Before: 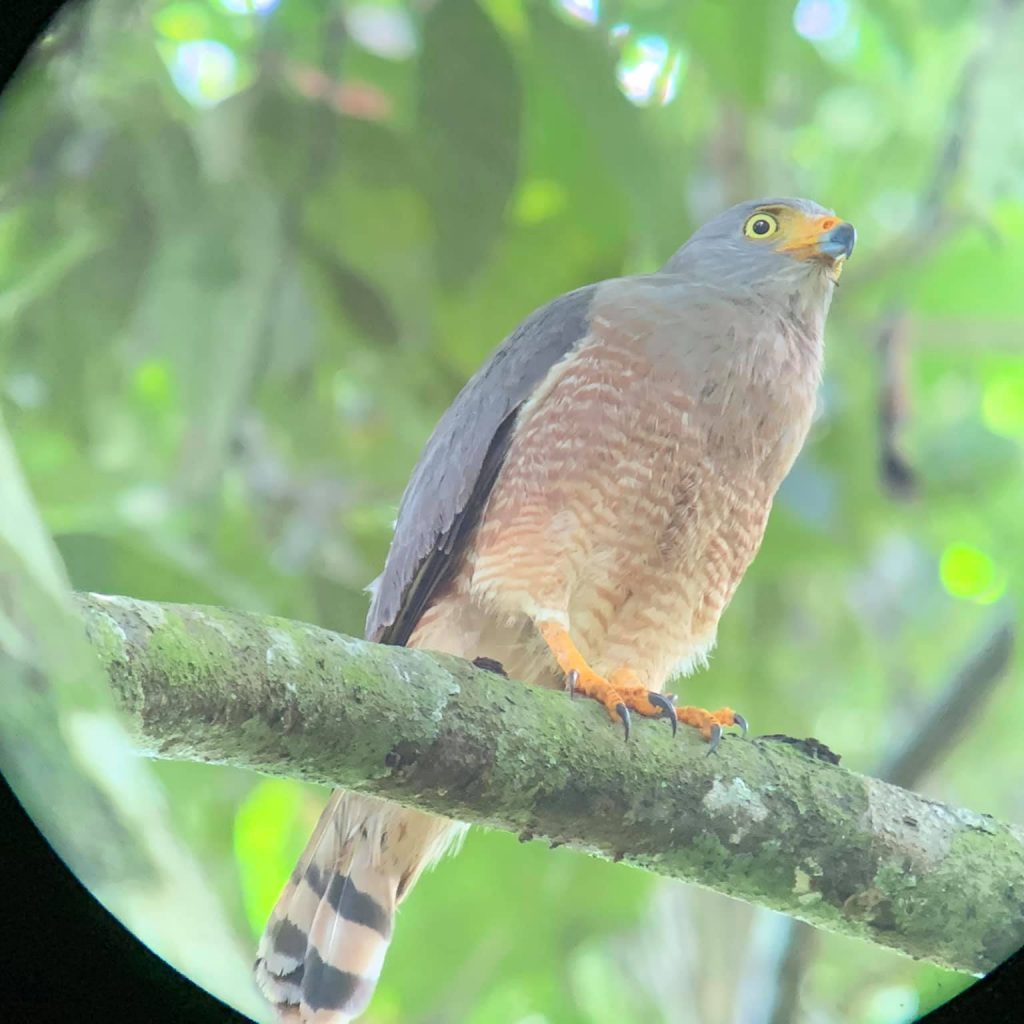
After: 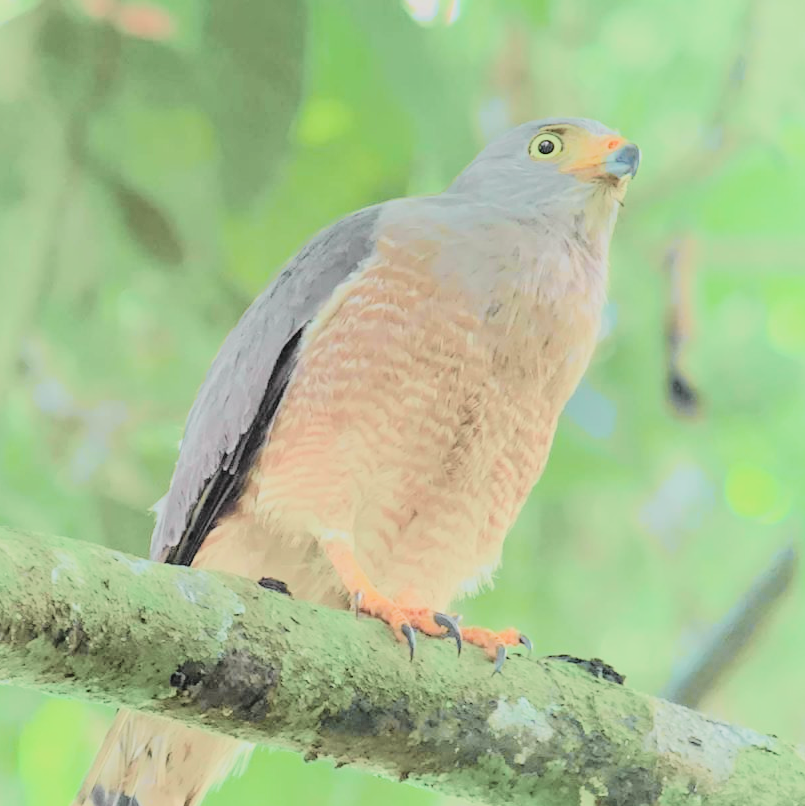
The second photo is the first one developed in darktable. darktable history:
filmic rgb: black relative exposure -2.87 EV, white relative exposure 4.56 EV, hardness 1.75, contrast 1.253, color science v4 (2020)
crop and rotate: left 21.034%, top 7.901%, right 0.344%, bottom 13.313%
tone curve: curves: ch0 [(0, 0.006) (0.184, 0.117) (0.405, 0.46) (0.456, 0.528) (0.634, 0.728) (0.877, 0.89) (0.984, 0.935)]; ch1 [(0, 0) (0.443, 0.43) (0.492, 0.489) (0.566, 0.579) (0.595, 0.625) (0.608, 0.667) (0.65, 0.729) (1, 1)]; ch2 [(0, 0) (0.33, 0.301) (0.421, 0.443) (0.447, 0.489) (0.495, 0.505) (0.537, 0.583) (0.586, 0.591) (0.663, 0.686) (1, 1)], color space Lab, independent channels, preserve colors none
